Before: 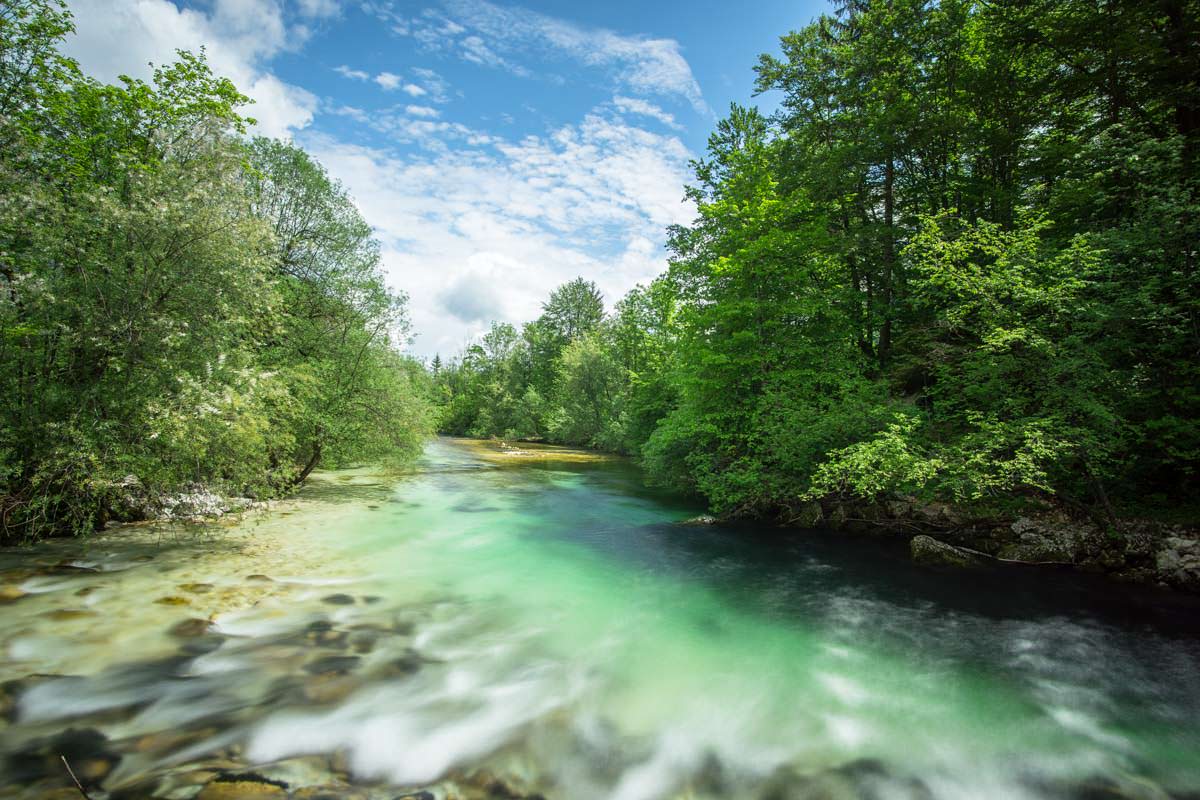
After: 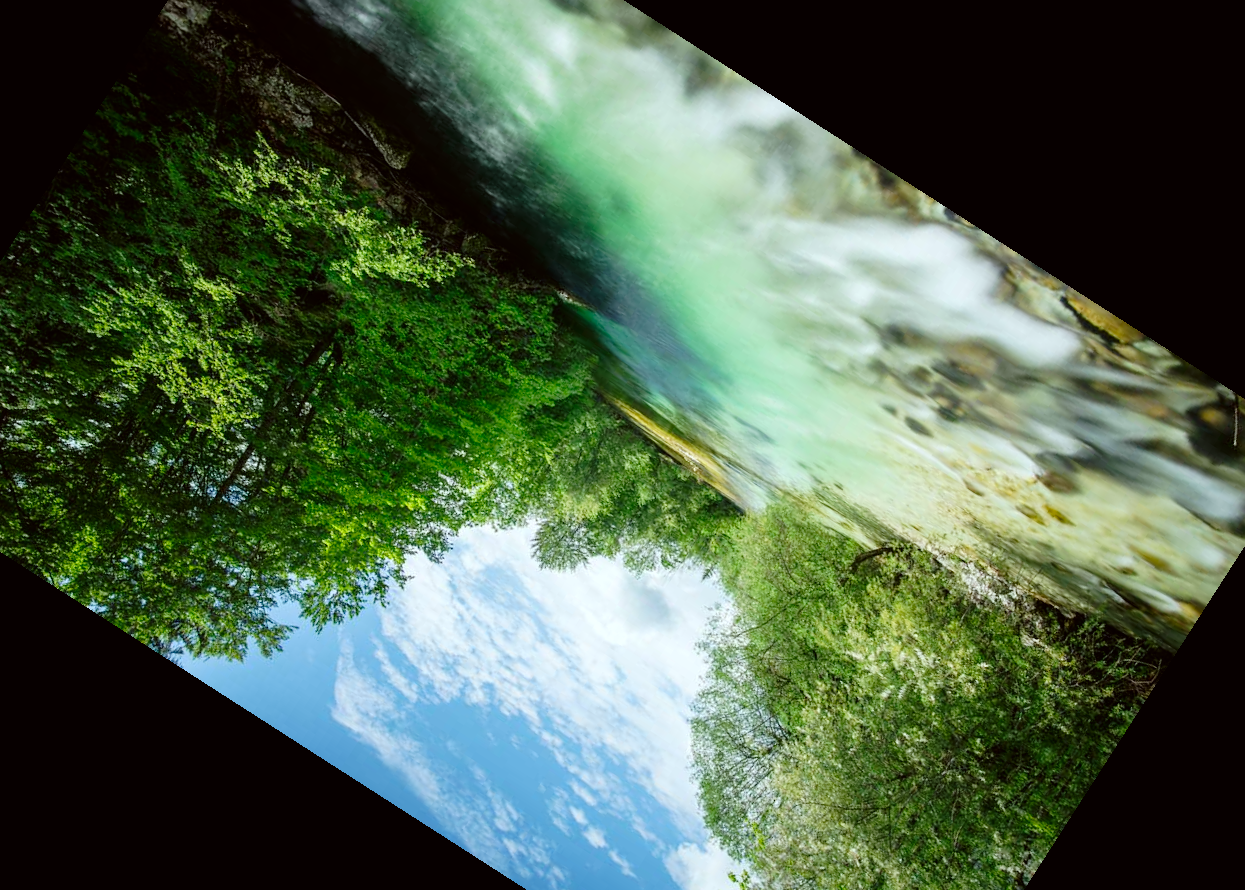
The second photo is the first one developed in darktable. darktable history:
crop and rotate: angle 147.3°, left 9.103%, top 15.606%, right 4.55%, bottom 17.012%
tone curve: curves: ch0 [(0.003, 0) (0.066, 0.023) (0.149, 0.094) (0.264, 0.238) (0.395, 0.421) (0.517, 0.56) (0.688, 0.743) (0.813, 0.846) (1, 1)]; ch1 [(0, 0) (0.164, 0.115) (0.337, 0.332) (0.39, 0.398) (0.464, 0.461) (0.501, 0.5) (0.521, 0.535) (0.571, 0.588) (0.652, 0.681) (0.733, 0.749) (0.811, 0.796) (1, 1)]; ch2 [(0, 0) (0.337, 0.382) (0.464, 0.476) (0.501, 0.502) (0.527, 0.54) (0.556, 0.567) (0.6, 0.59) (0.687, 0.675) (1, 1)], preserve colors none
color correction: highlights a* -2.92, highlights b* -2.69, shadows a* 1.95, shadows b* 2.64
